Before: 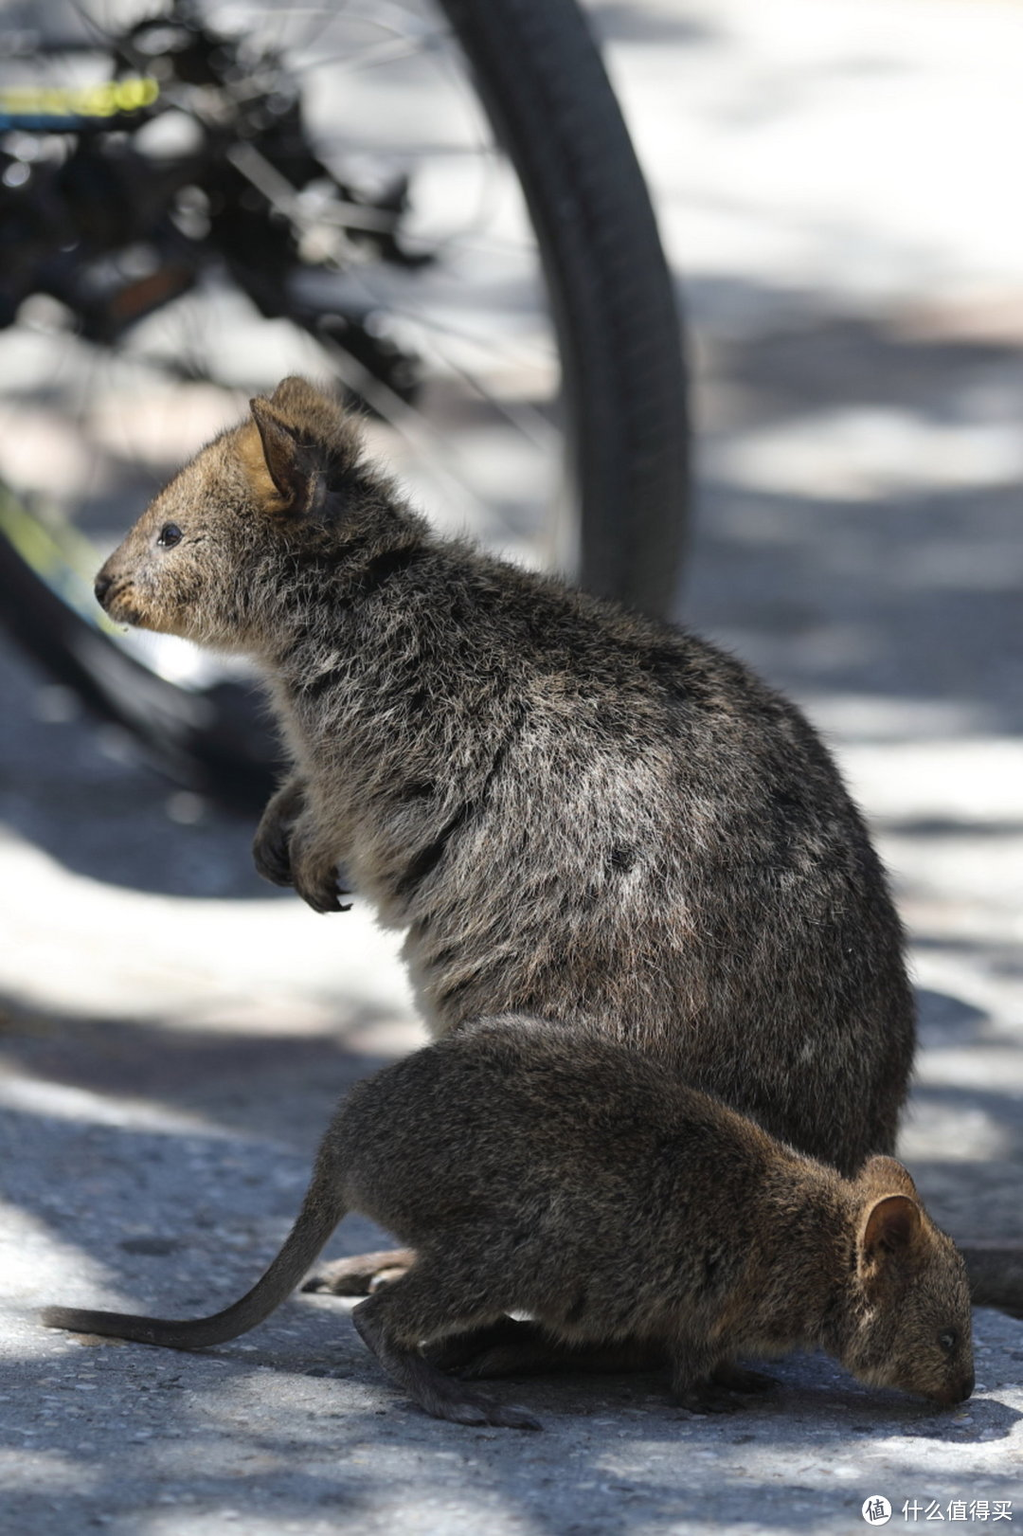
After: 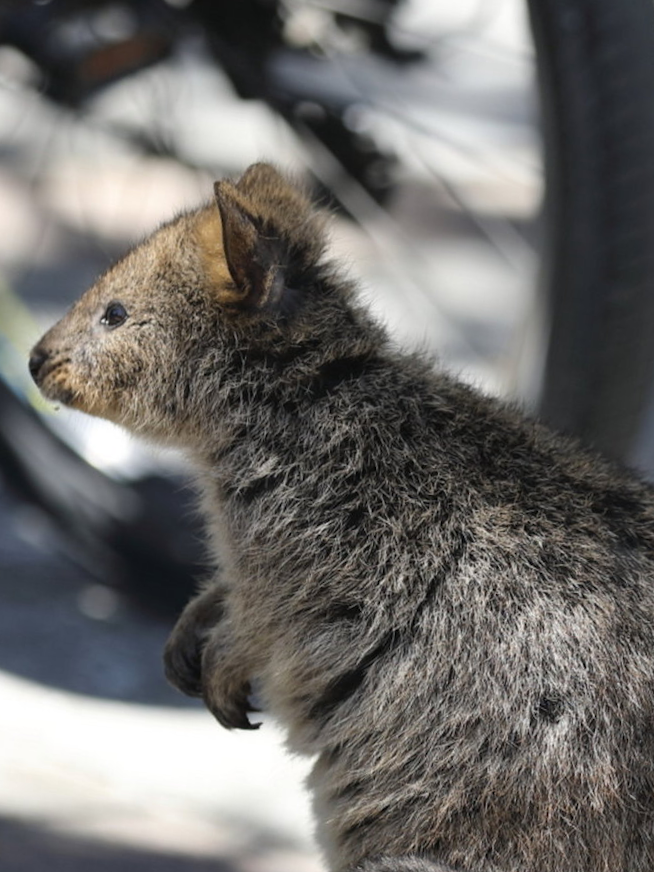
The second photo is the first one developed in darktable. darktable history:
crop and rotate: angle -6.5°, left 2.118%, top 7.027%, right 27.422%, bottom 30.332%
